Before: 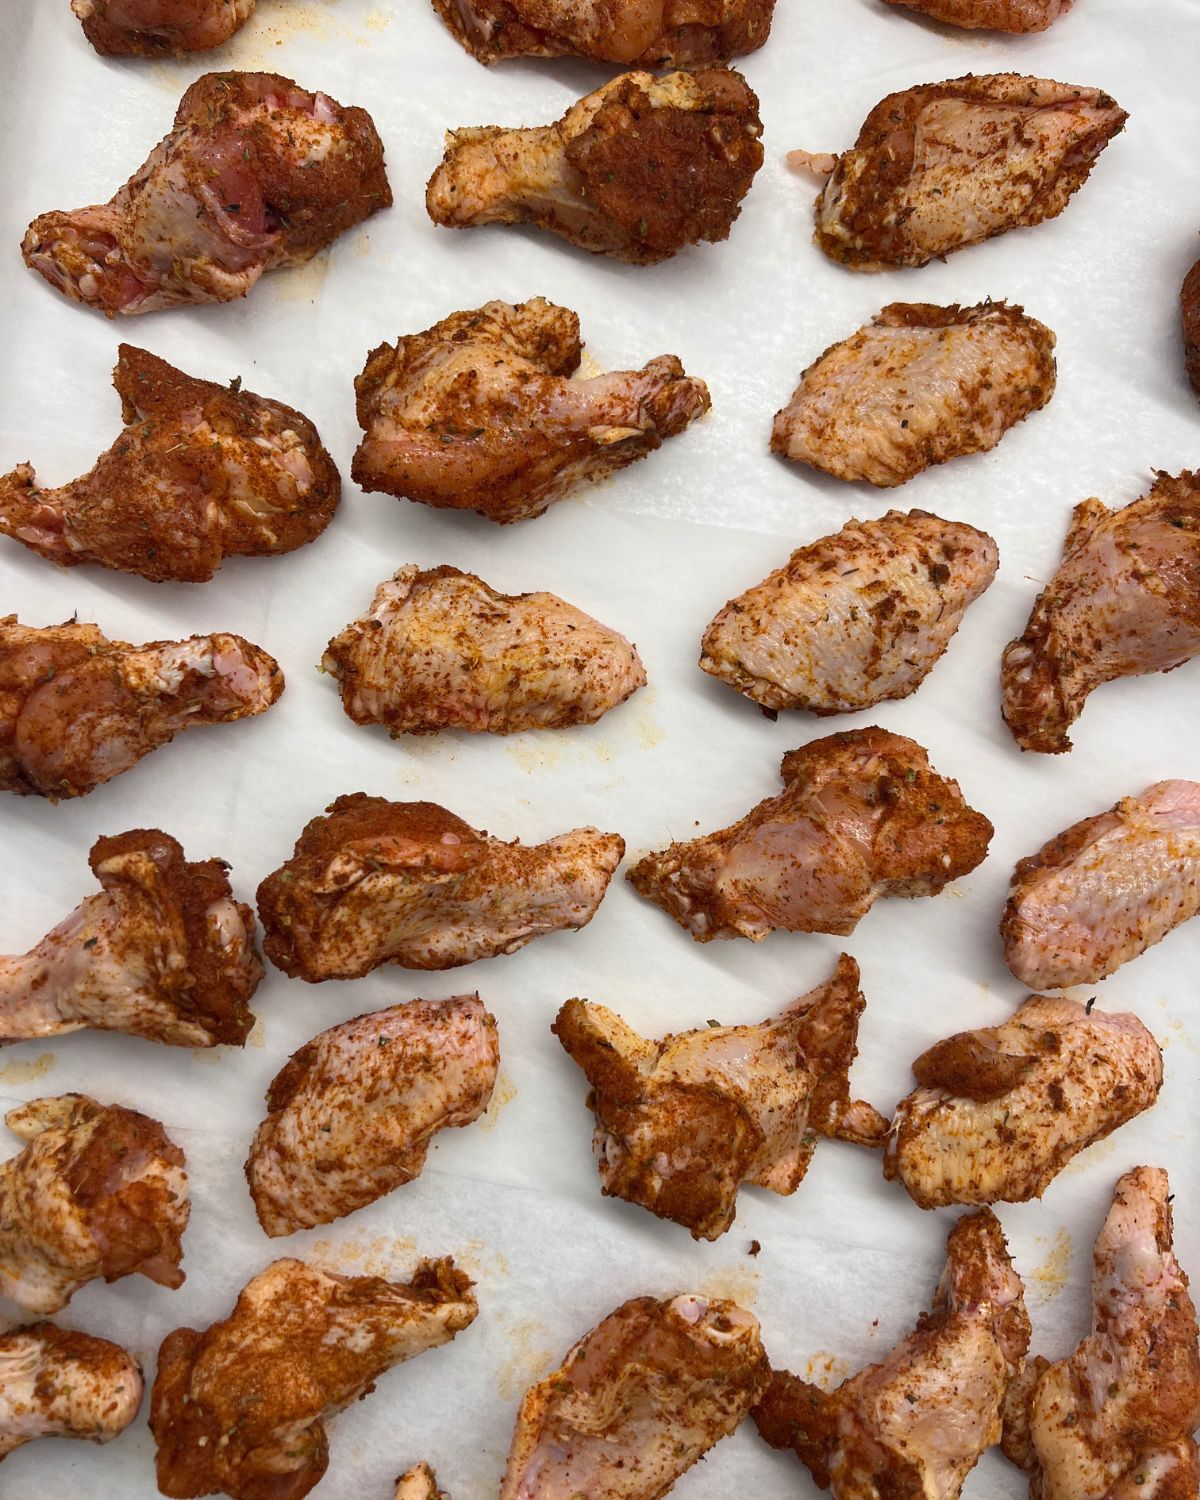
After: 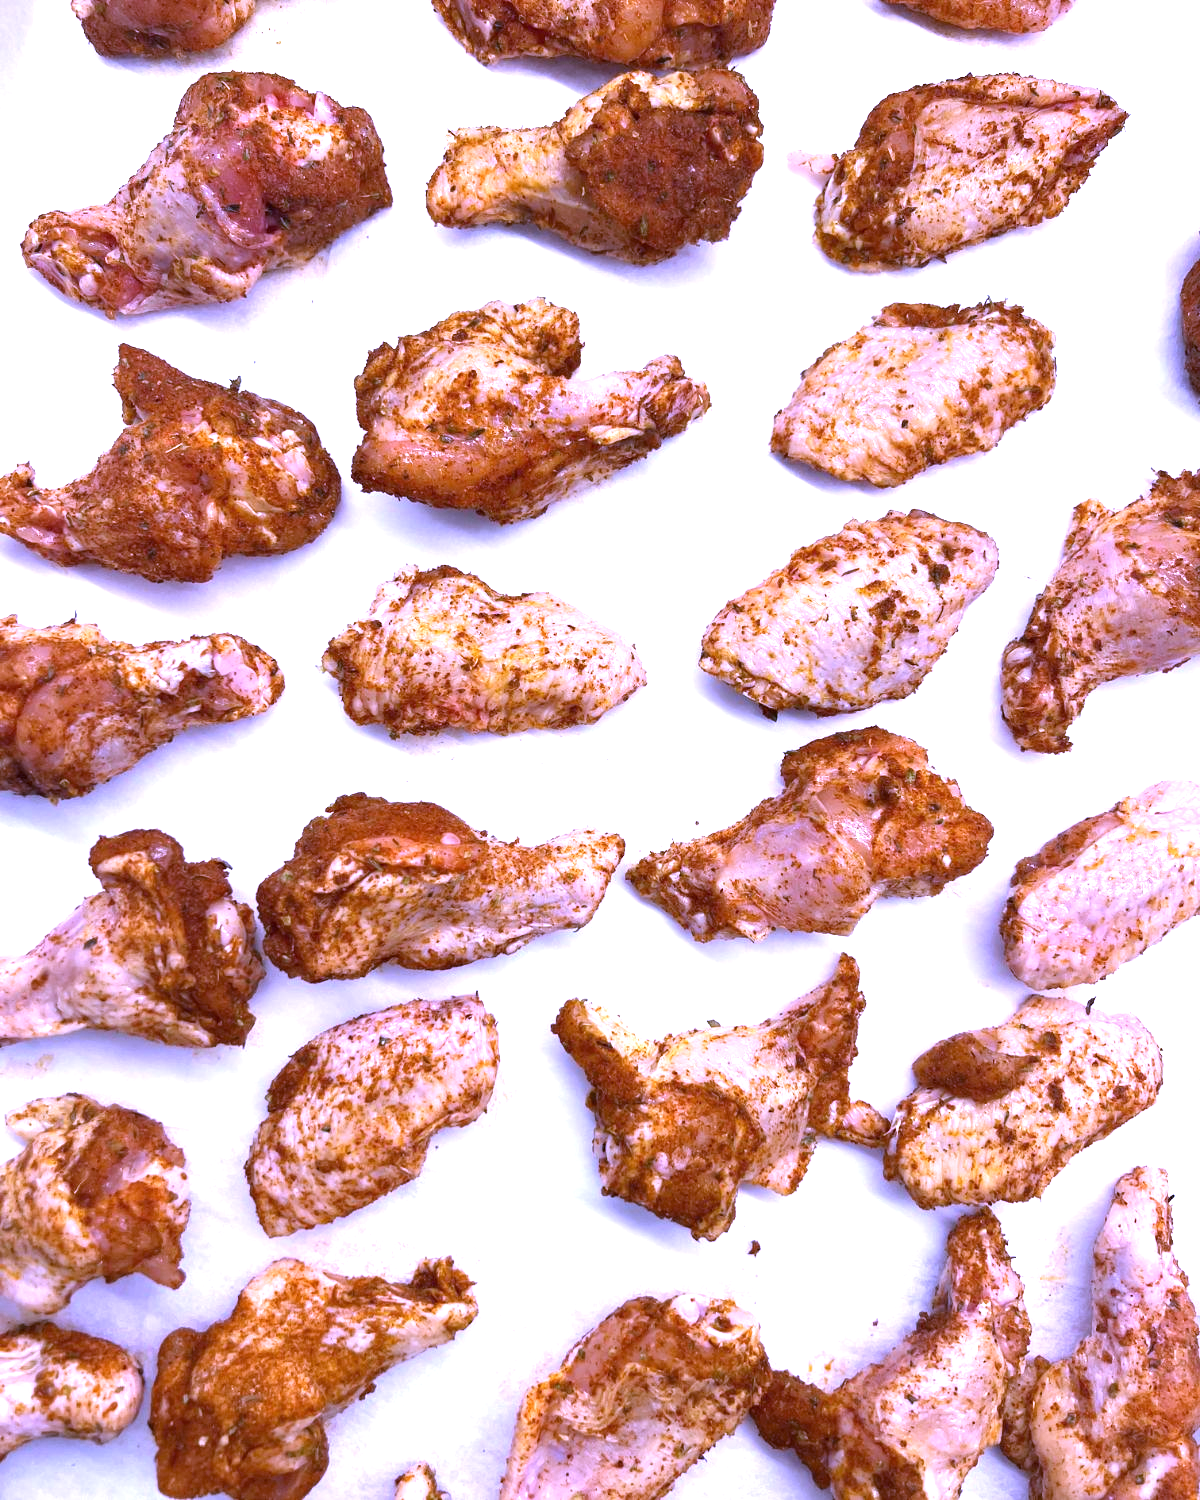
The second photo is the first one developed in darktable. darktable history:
white balance: red 0.98, blue 1.61
exposure: black level correction 0, exposure 1.2 EV, compensate exposure bias true, compensate highlight preservation false
